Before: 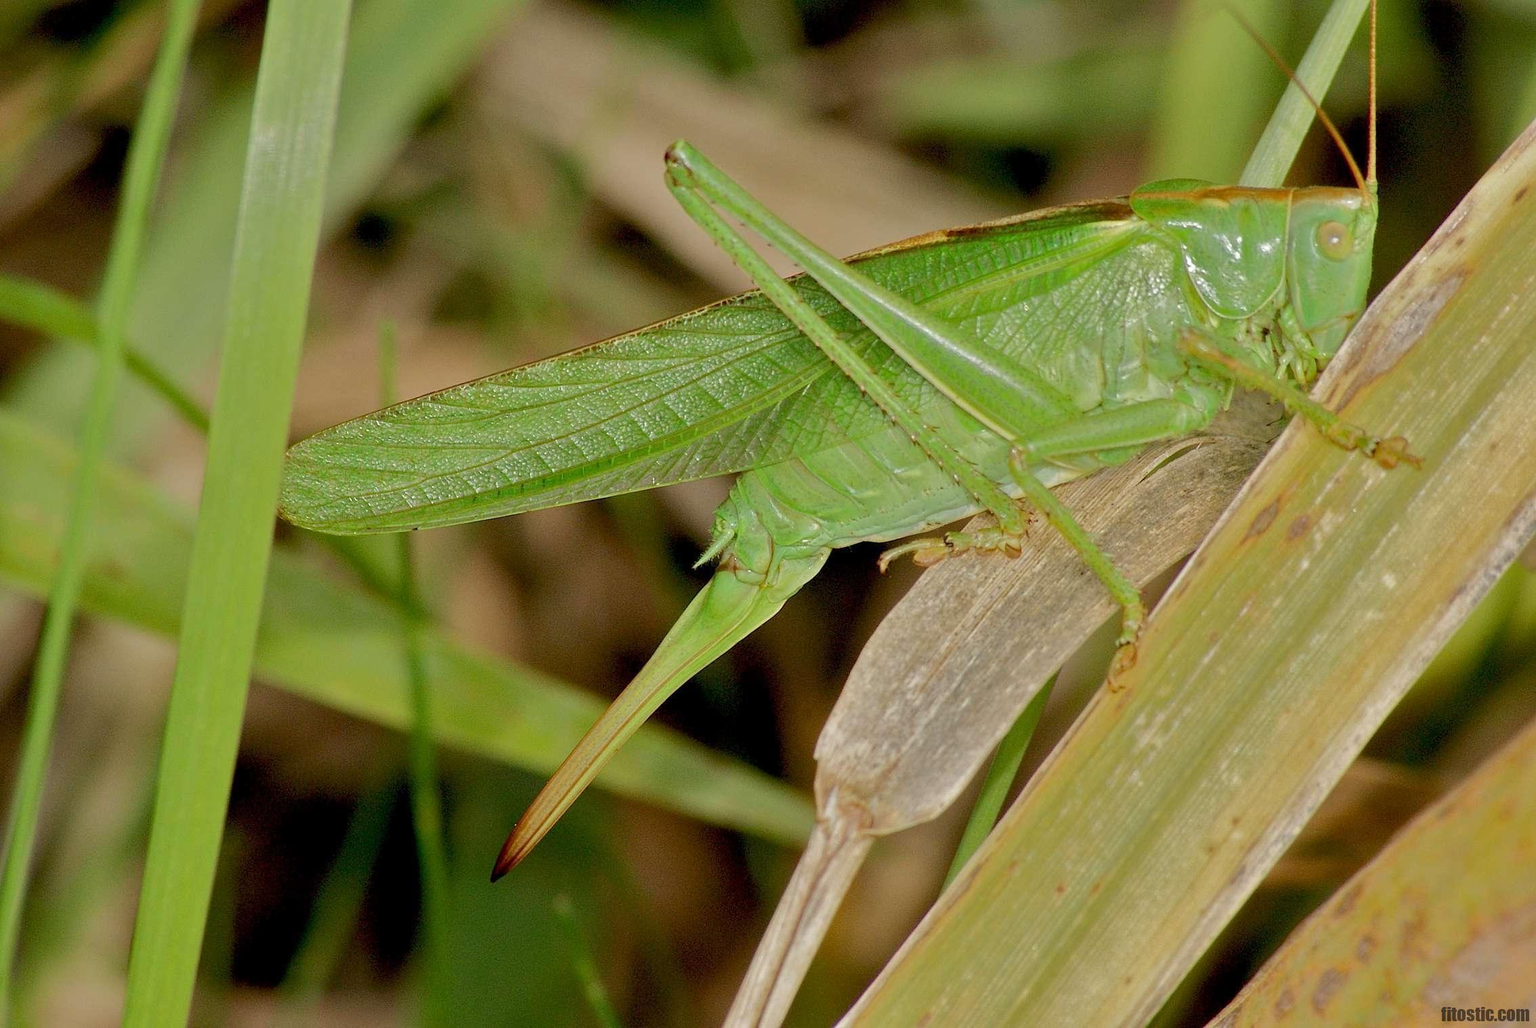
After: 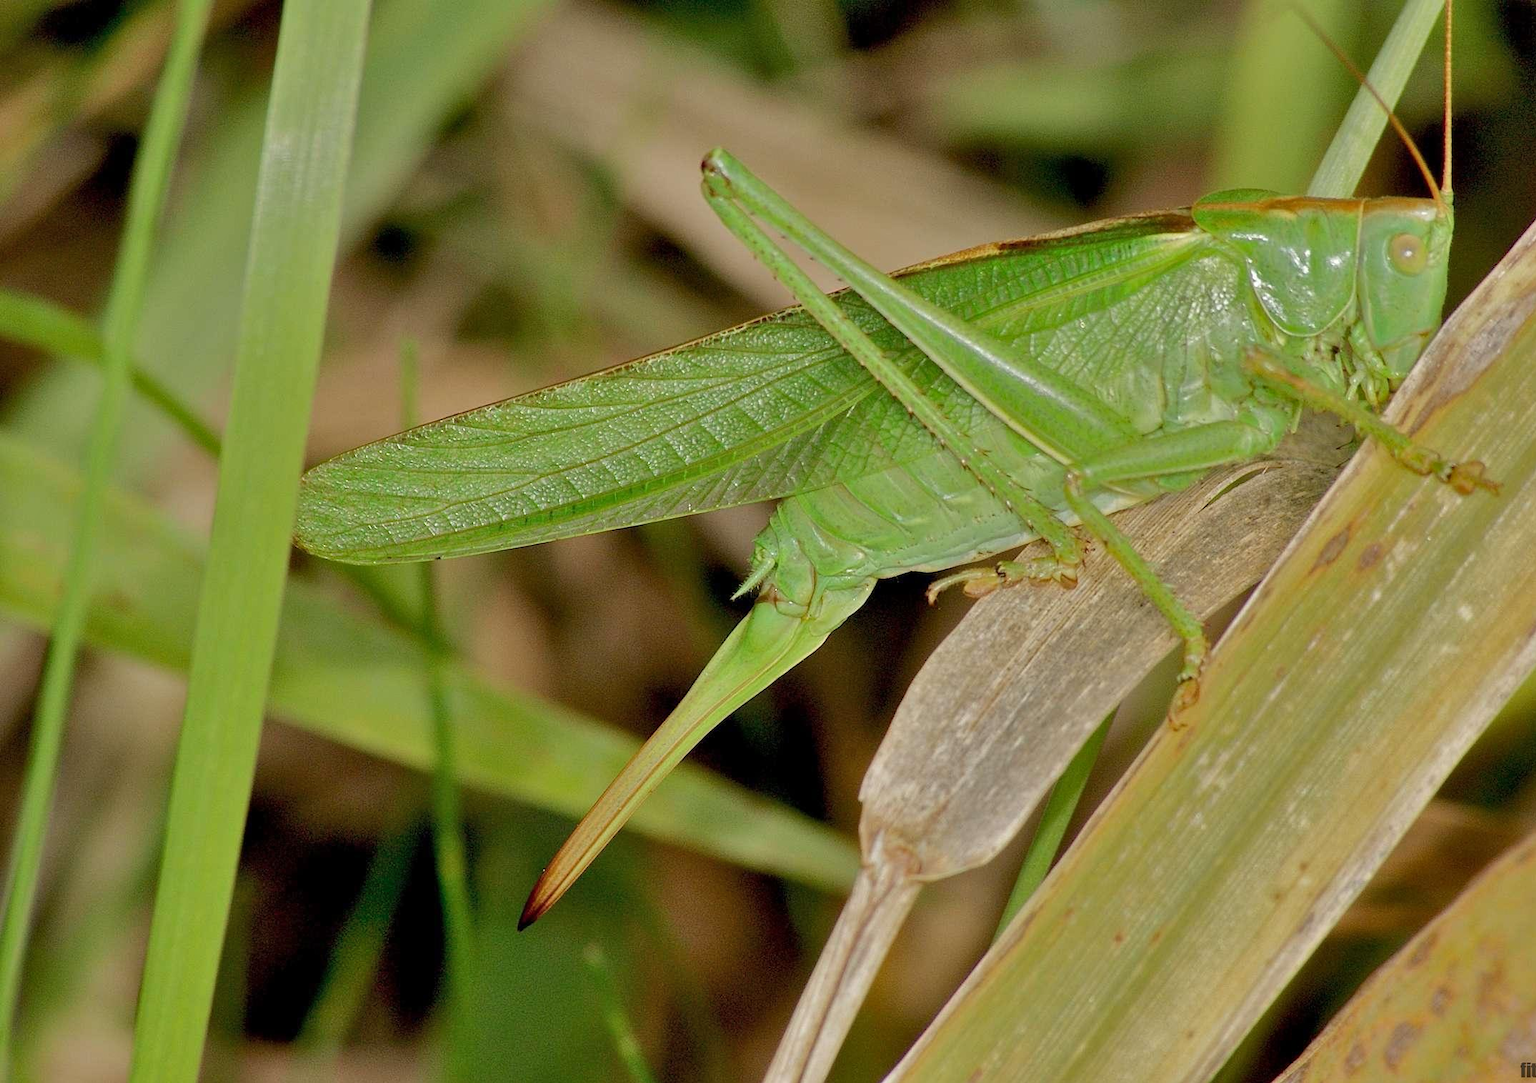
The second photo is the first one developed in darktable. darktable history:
shadows and highlights: soften with gaussian
crop and rotate: right 5.167%
